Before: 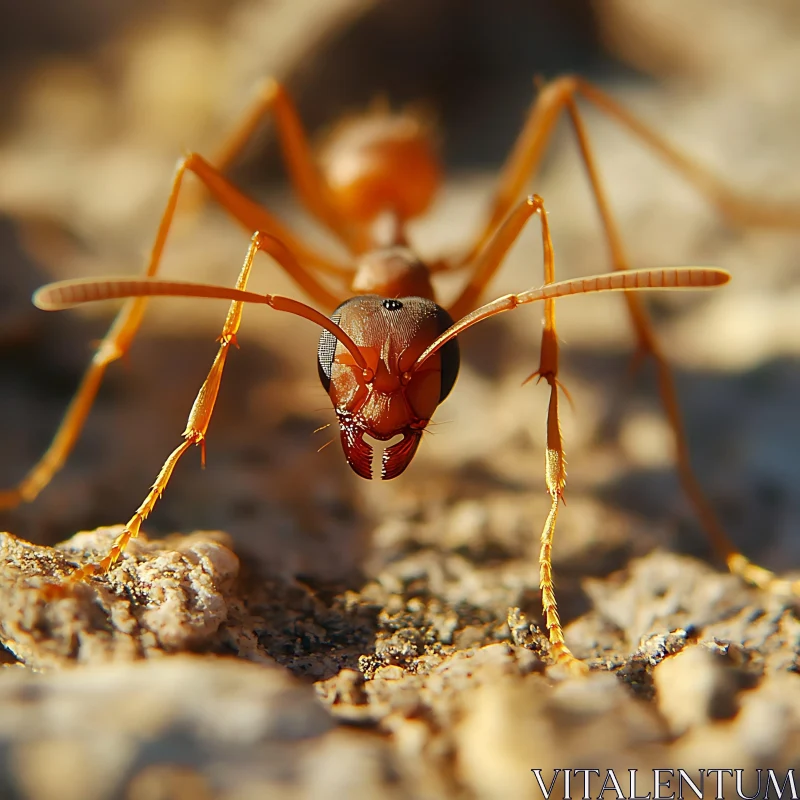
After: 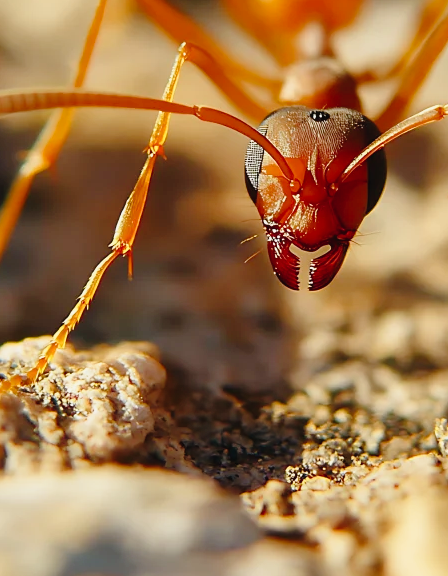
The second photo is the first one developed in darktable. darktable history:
tone curve: curves: ch0 [(0, 0.021) (0.049, 0.044) (0.152, 0.14) (0.328, 0.377) (0.473, 0.543) (0.641, 0.705) (0.85, 0.894) (1, 0.969)]; ch1 [(0, 0) (0.302, 0.331) (0.433, 0.432) (0.472, 0.47) (0.502, 0.503) (0.527, 0.521) (0.564, 0.58) (0.614, 0.626) (0.677, 0.701) (0.859, 0.885) (1, 1)]; ch2 [(0, 0) (0.33, 0.301) (0.447, 0.44) (0.487, 0.496) (0.502, 0.516) (0.535, 0.563) (0.565, 0.593) (0.608, 0.638) (1, 1)], preserve colors none
crop: left 9.176%, top 23.693%, right 34.775%, bottom 4.213%
